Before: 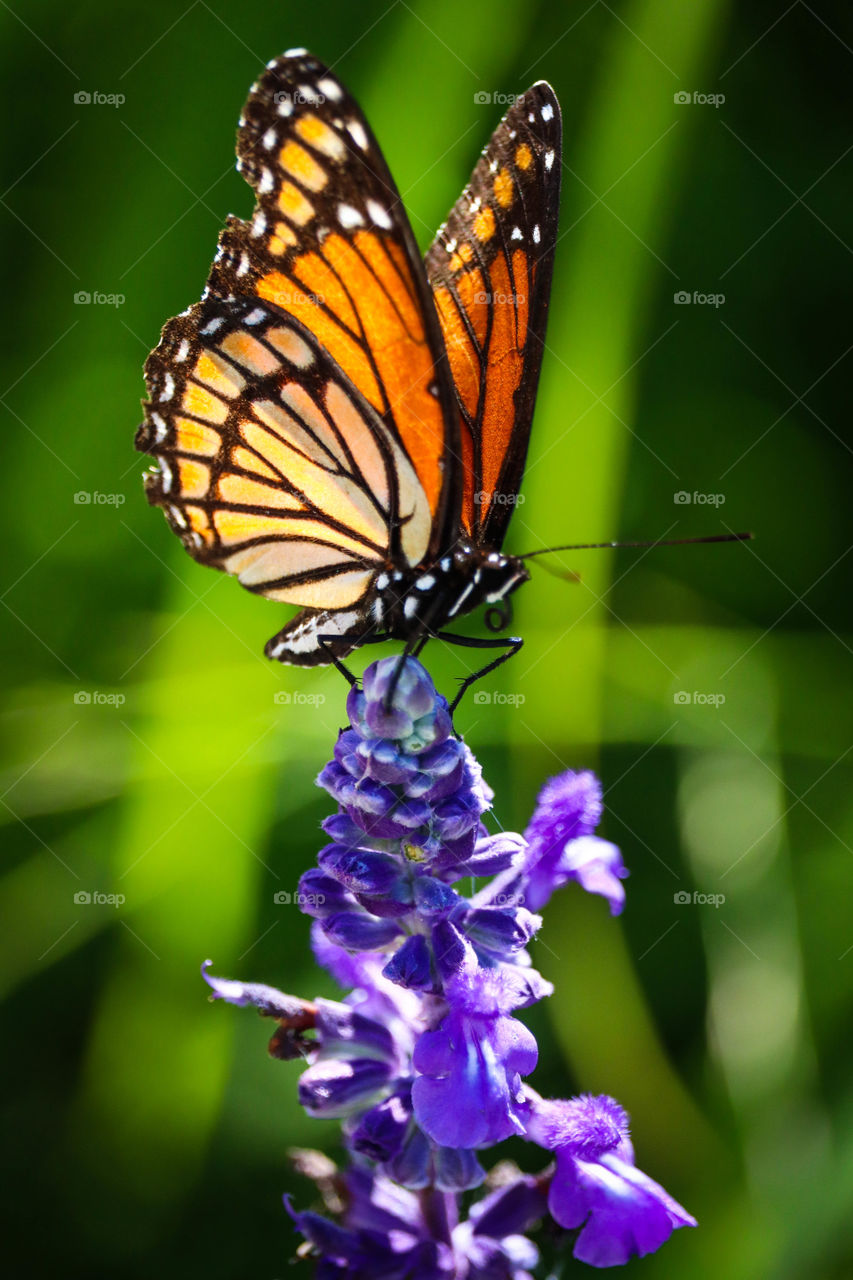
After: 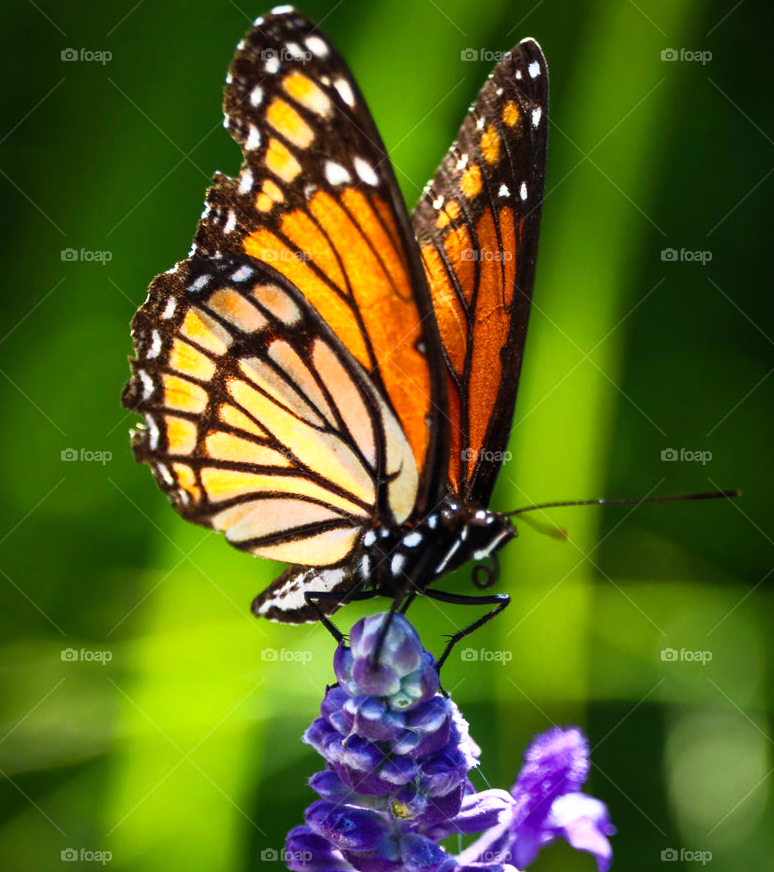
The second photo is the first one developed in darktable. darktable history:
base curve: curves: ch0 [(0, 0) (0.257, 0.25) (0.482, 0.586) (0.757, 0.871) (1, 1)]
crop: left 1.538%, top 3.372%, right 7.661%, bottom 28.432%
